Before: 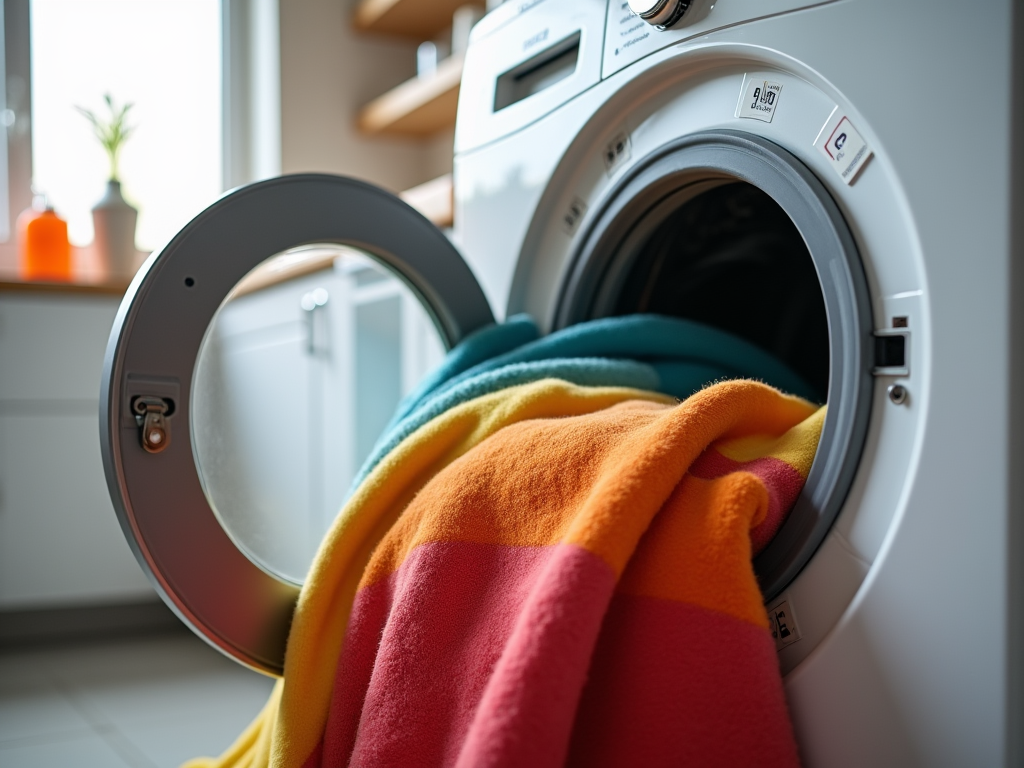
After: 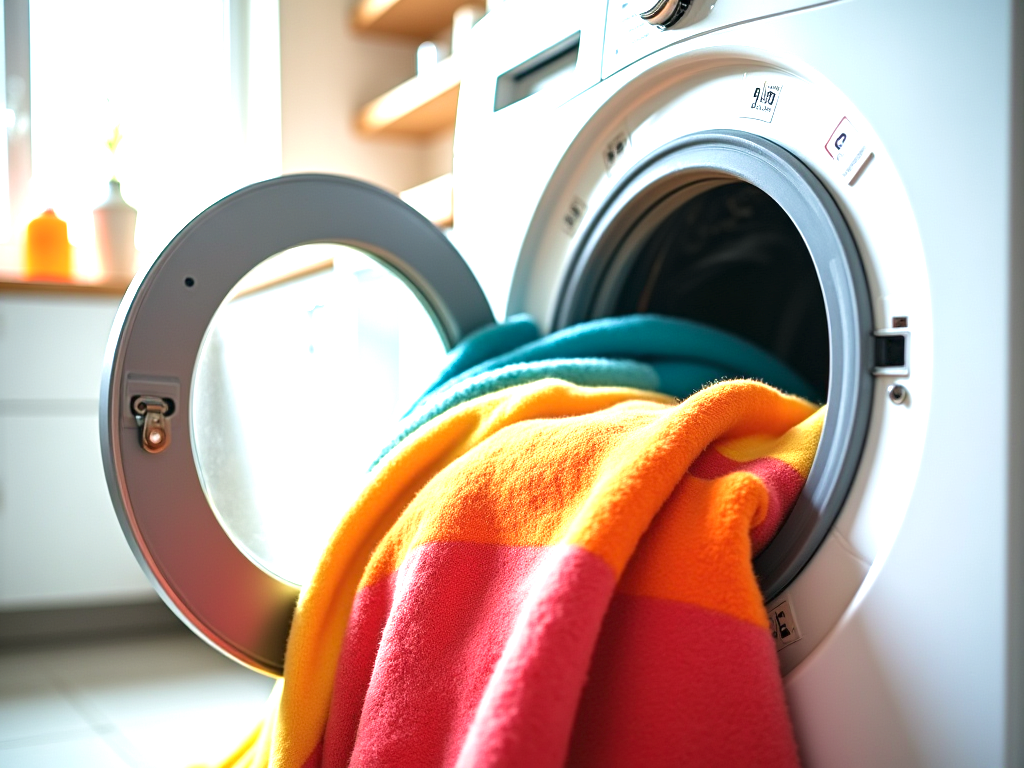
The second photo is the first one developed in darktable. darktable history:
velvia: on, module defaults
levels: mode automatic, levels [0, 0.352, 0.703]
exposure: black level correction 0, exposure 1.464 EV, compensate exposure bias true, compensate highlight preservation false
